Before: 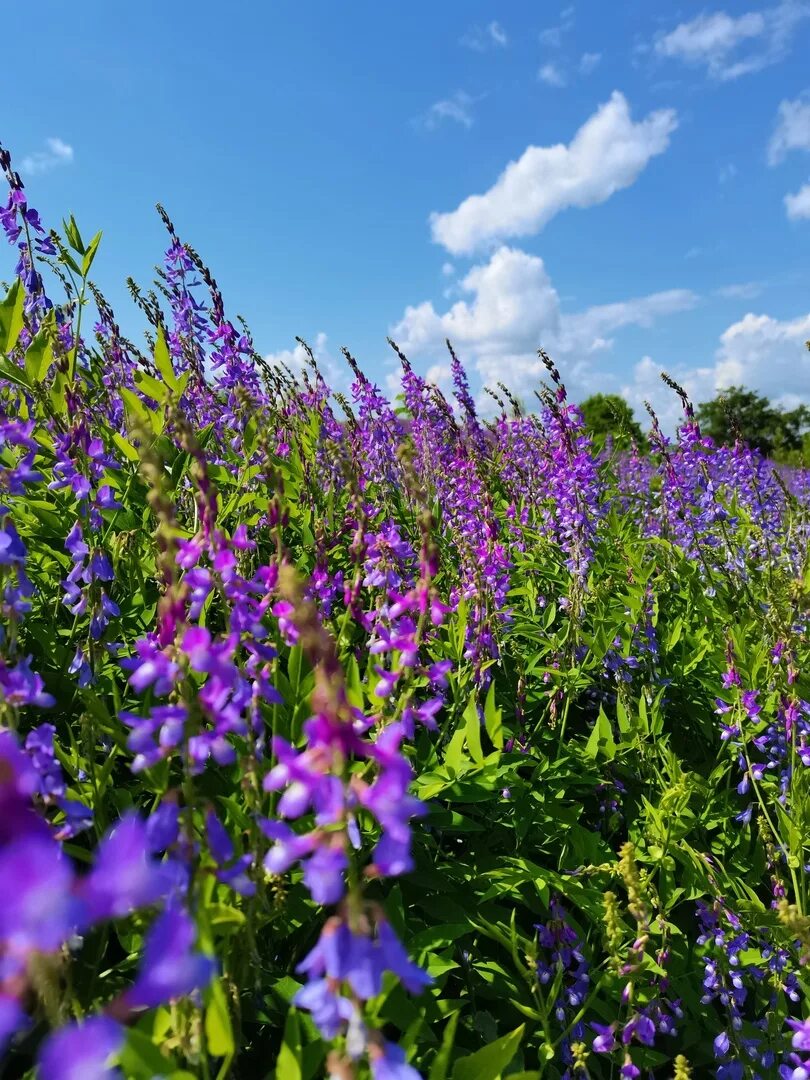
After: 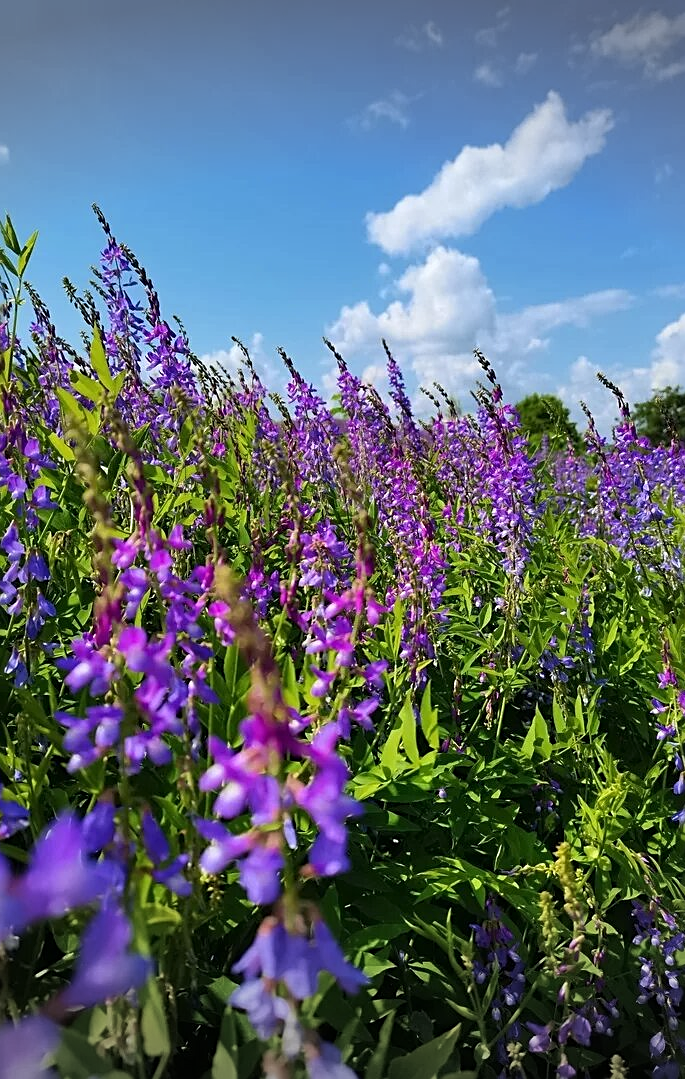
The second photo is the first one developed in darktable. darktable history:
vignetting: fall-off start 100.13%, width/height ratio 1.322
crop: left 8.004%, right 7.405%
contrast equalizer: y [[0.5 ×6], [0.5 ×6], [0.5 ×6], [0 ×6], [0, 0, 0, 0.581, 0.011, 0]], mix 0.313
sharpen: on, module defaults
